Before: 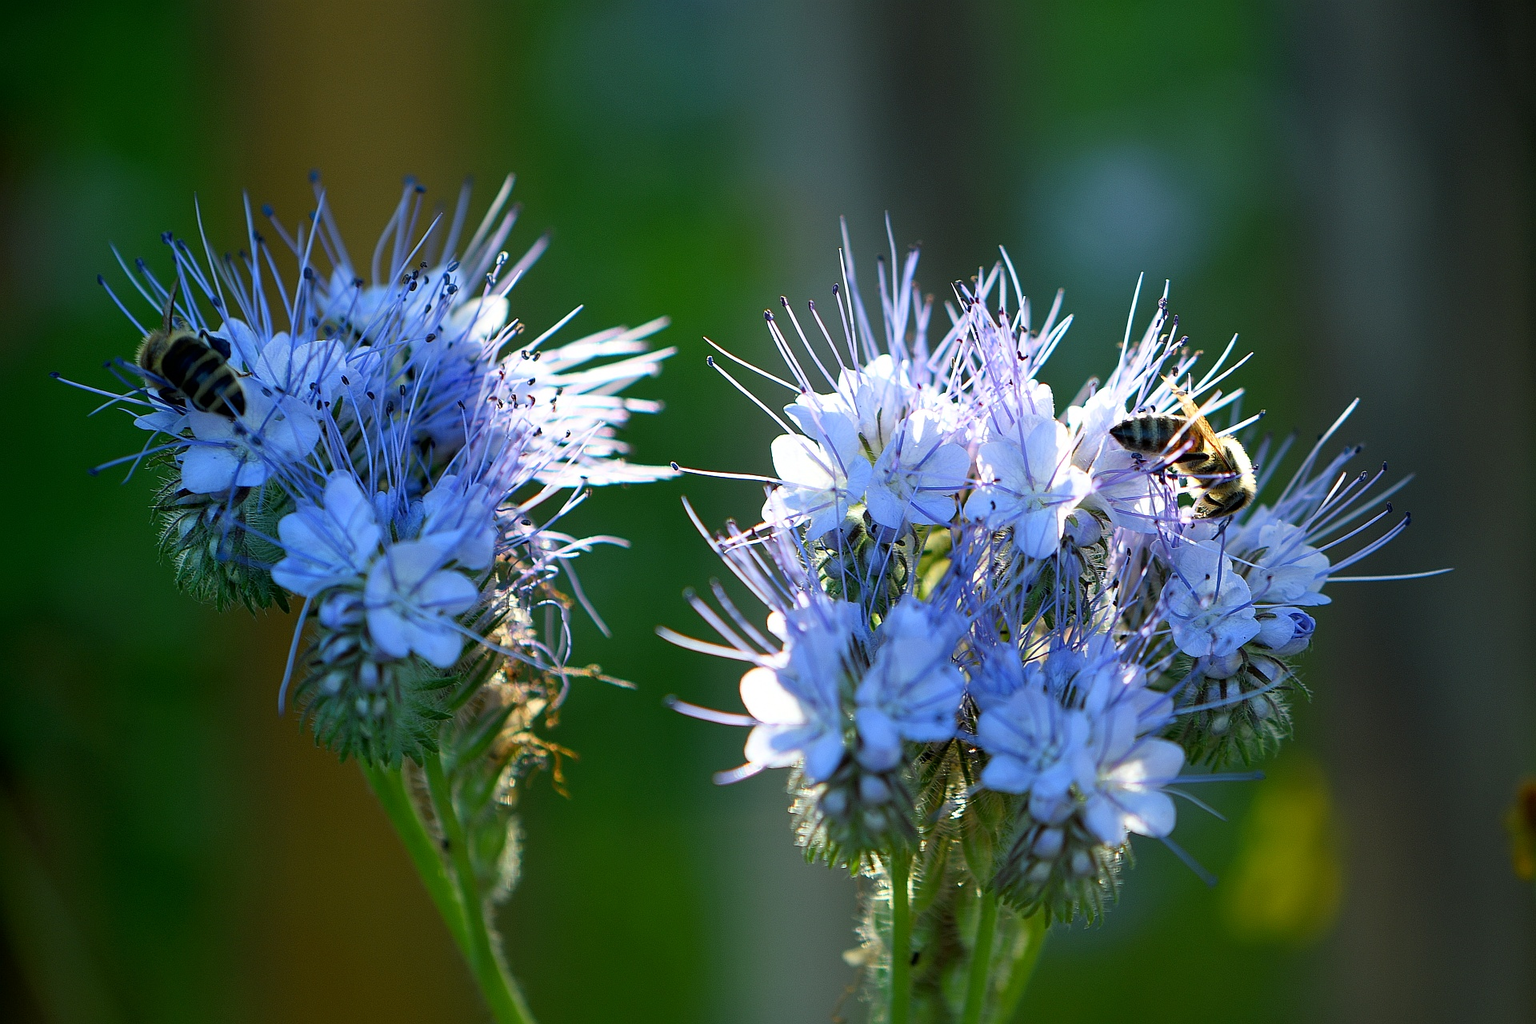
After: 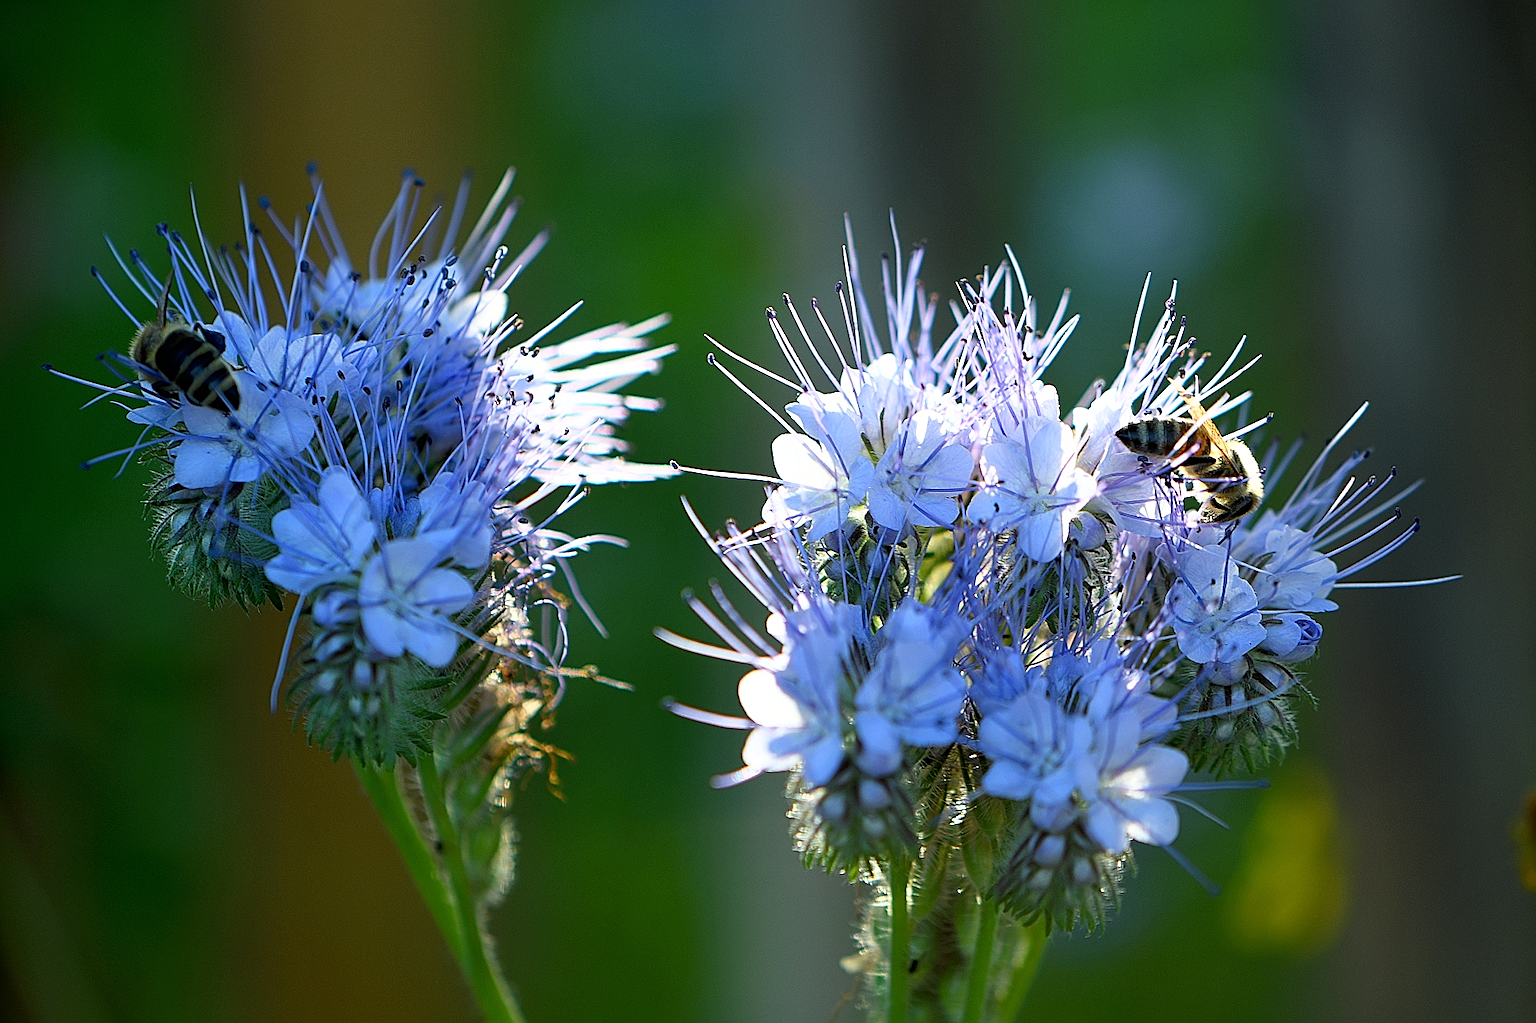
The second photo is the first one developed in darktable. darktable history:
shadows and highlights: shadows 0, highlights 40
sharpen: amount 0.55
crop and rotate: angle -0.5°
